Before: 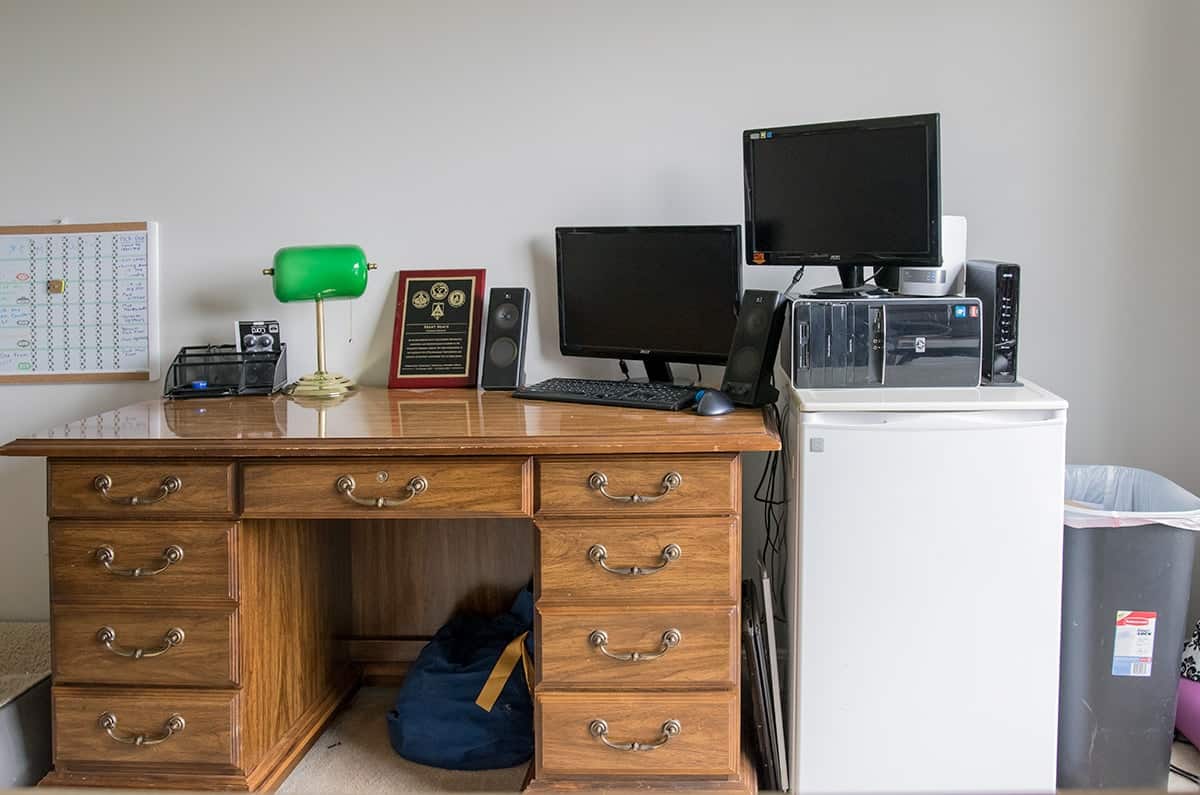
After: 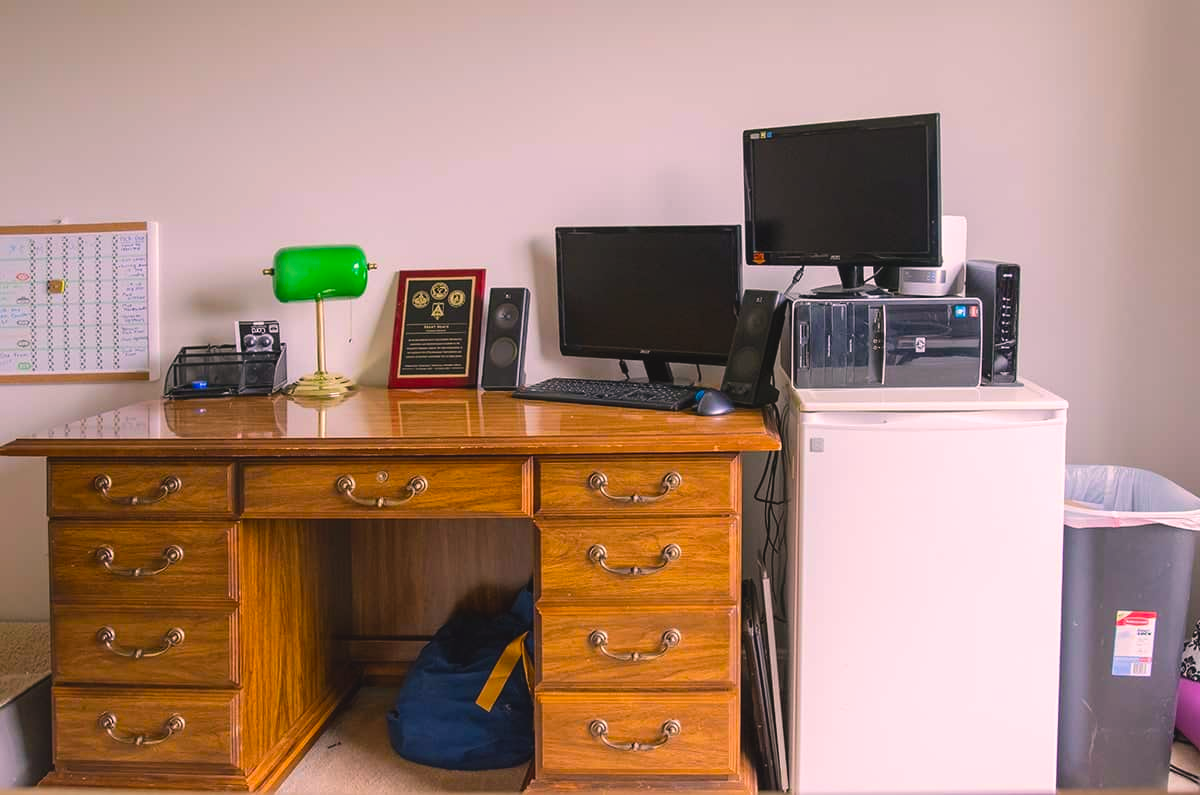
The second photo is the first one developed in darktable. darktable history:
color balance rgb: global offset › luminance 0.678%, perceptual saturation grading › global saturation 19.825%, global vibrance 40.009%
color correction: highlights a* 14.74, highlights b* 4.88
